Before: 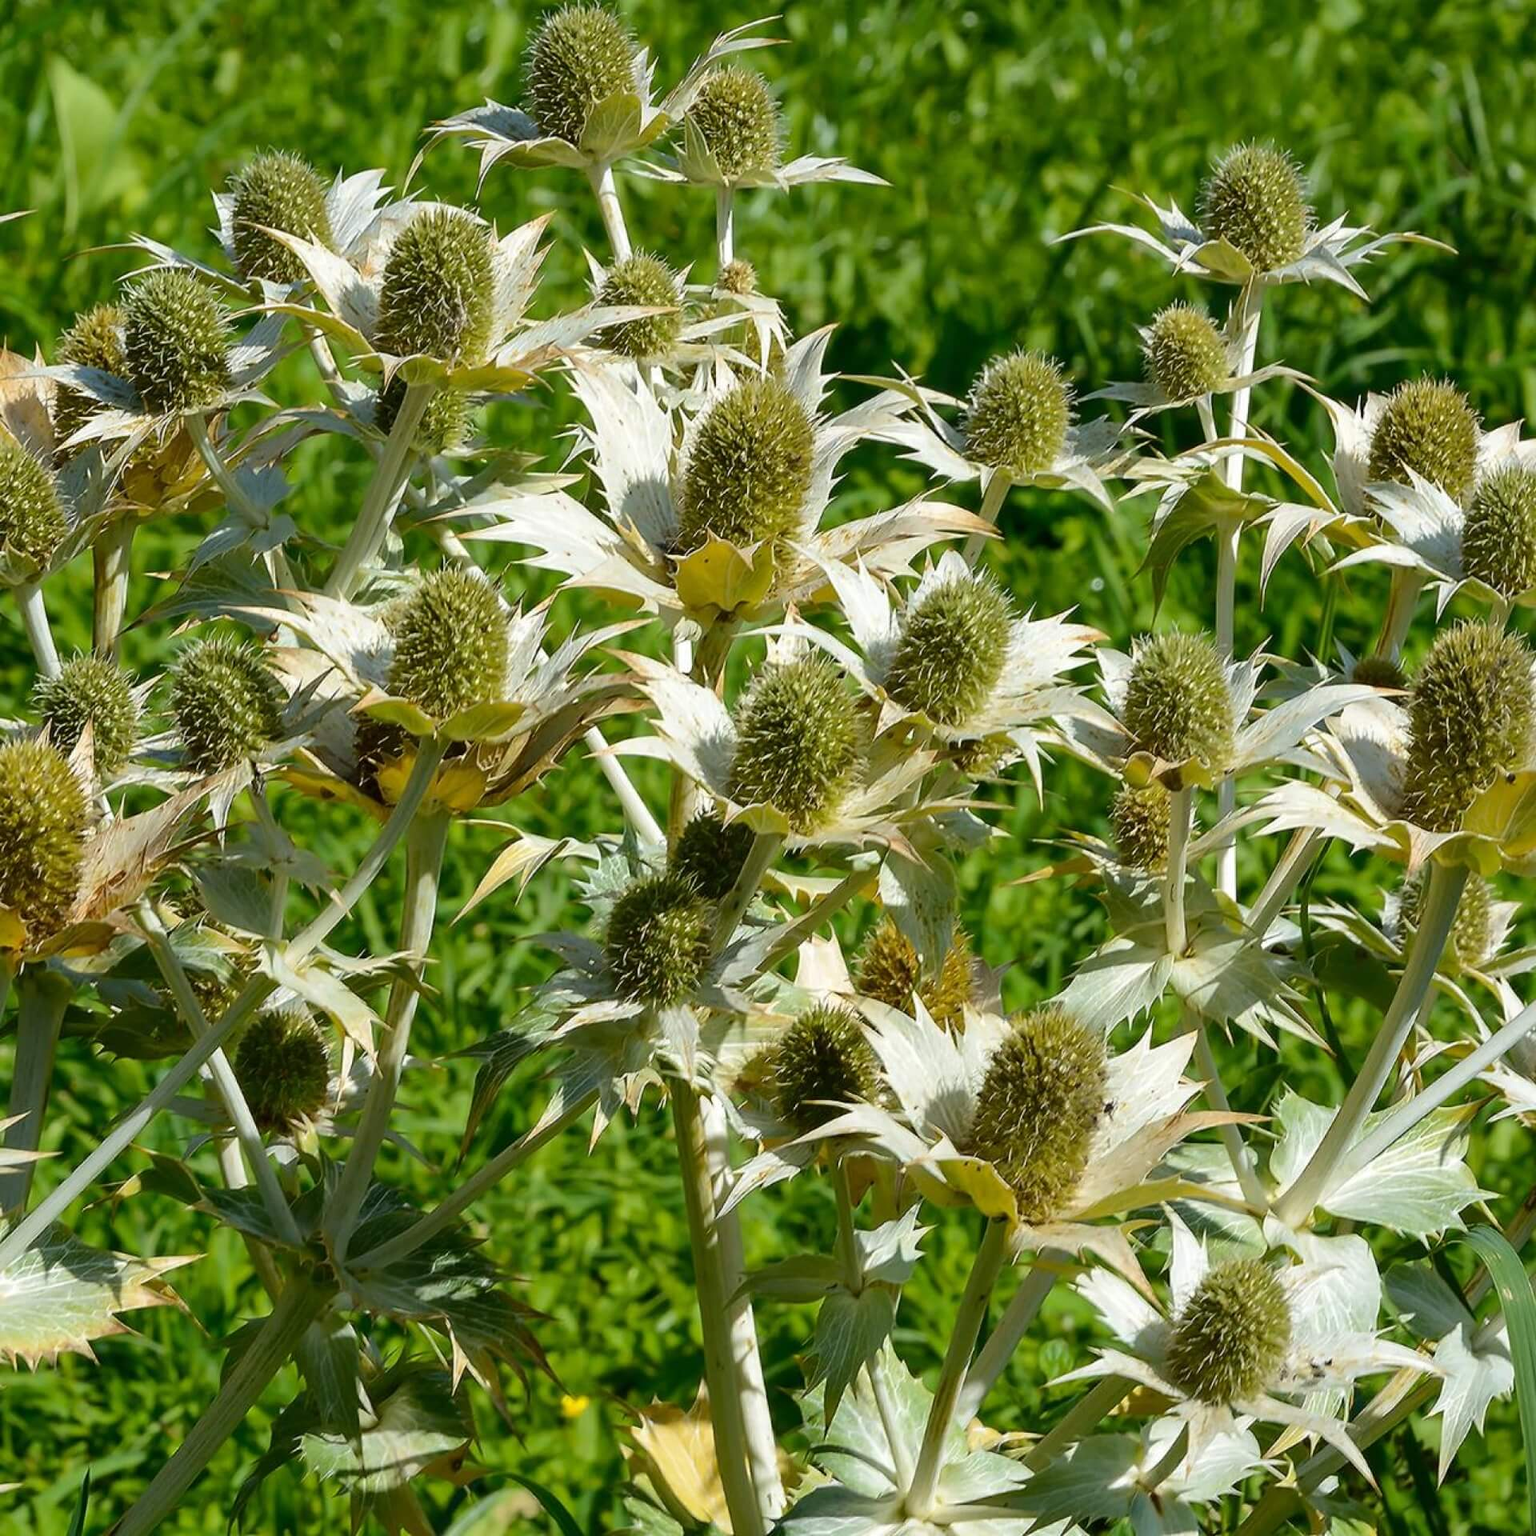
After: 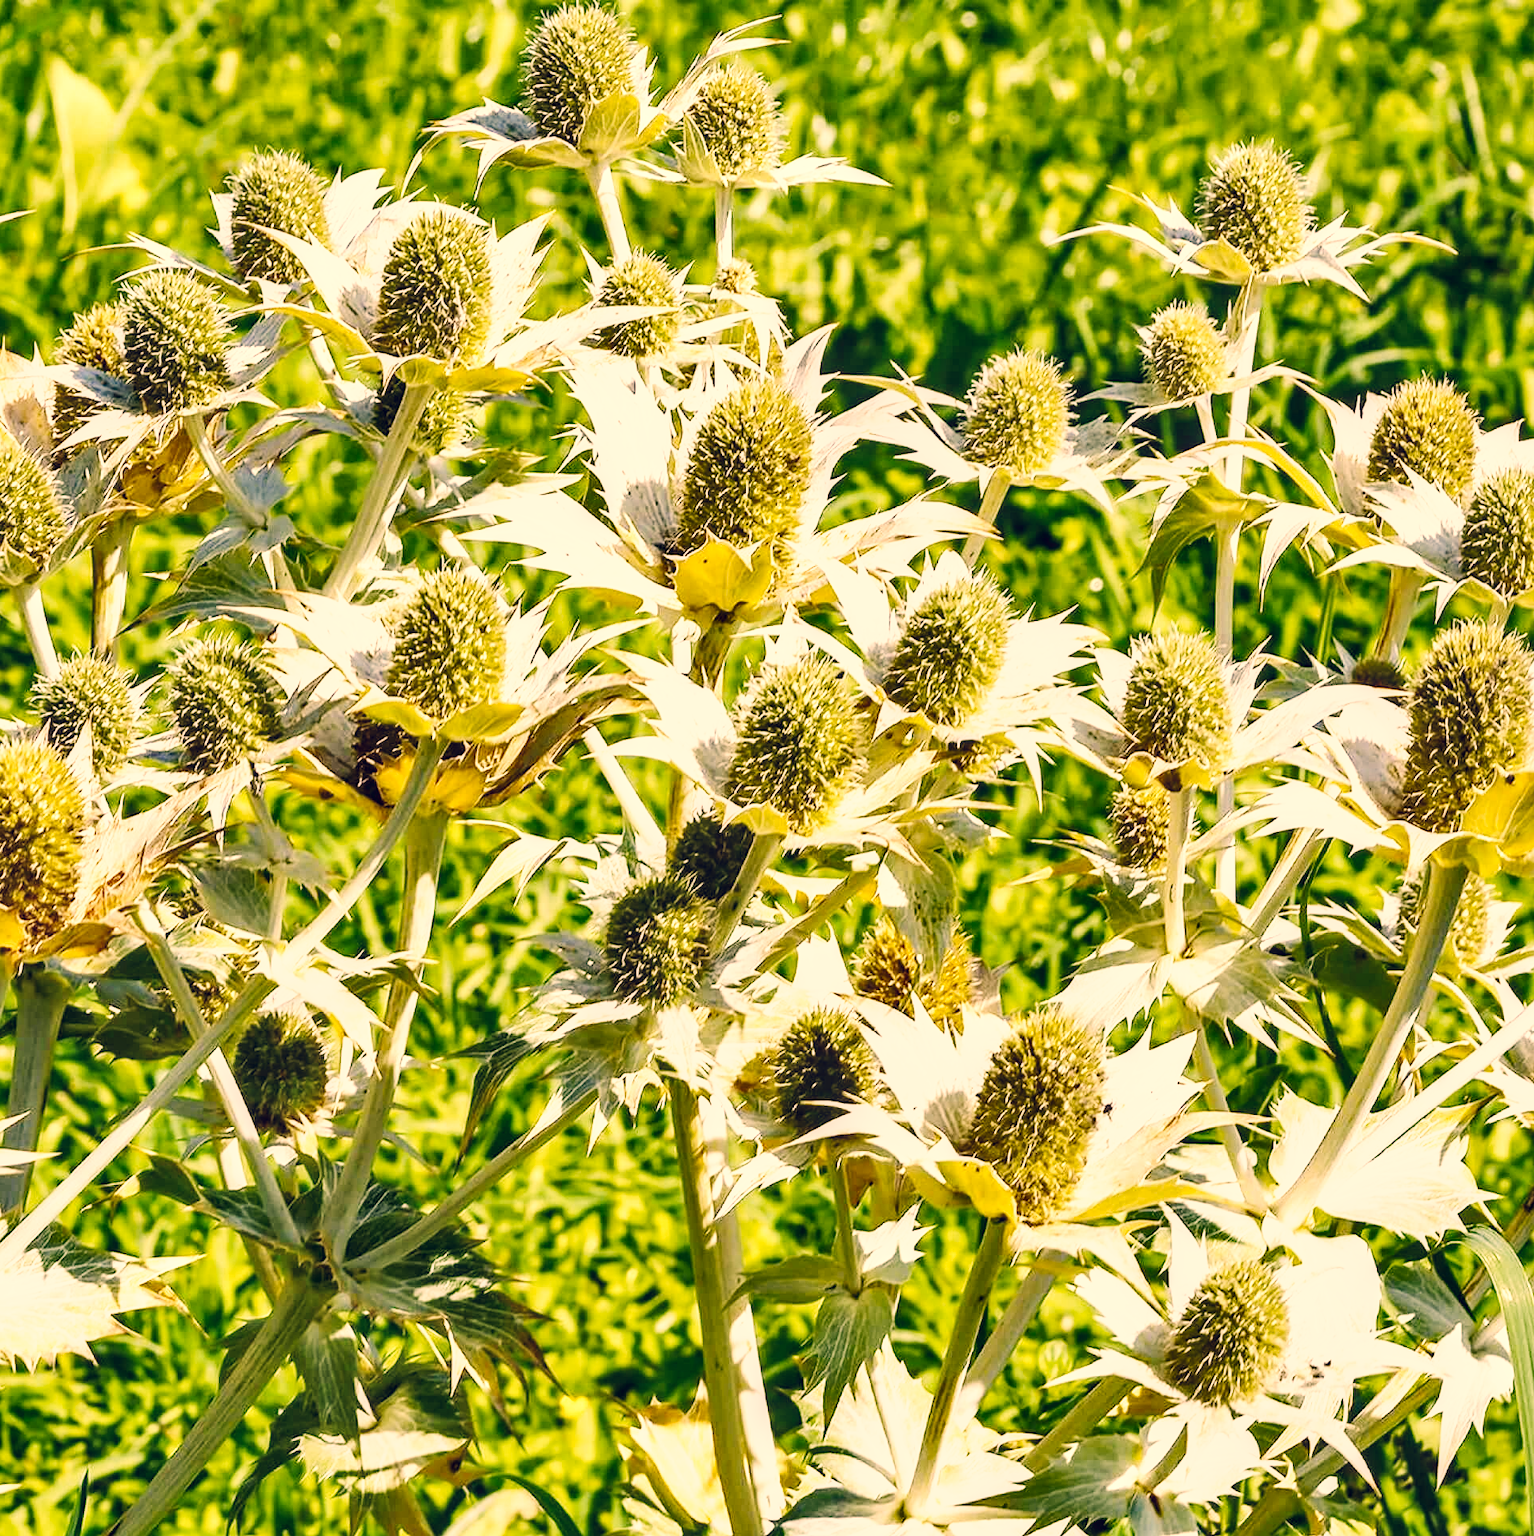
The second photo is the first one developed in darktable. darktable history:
local contrast: on, module defaults
exposure: black level correction 0.001, exposure 0.499 EV, compensate highlight preservation false
crop and rotate: left 0.106%, bottom 0%
haze removal: compatibility mode true, adaptive false
base curve: curves: ch0 [(0, 0.003) (0.001, 0.002) (0.006, 0.004) (0.02, 0.022) (0.048, 0.086) (0.094, 0.234) (0.162, 0.431) (0.258, 0.629) (0.385, 0.8) (0.548, 0.918) (0.751, 0.988) (1, 1)], preserve colors none
color correction: highlights a* 19.85, highlights b* 28.21, shadows a* 3.33, shadows b* -16.69, saturation 0.732
shadows and highlights: low approximation 0.01, soften with gaussian
